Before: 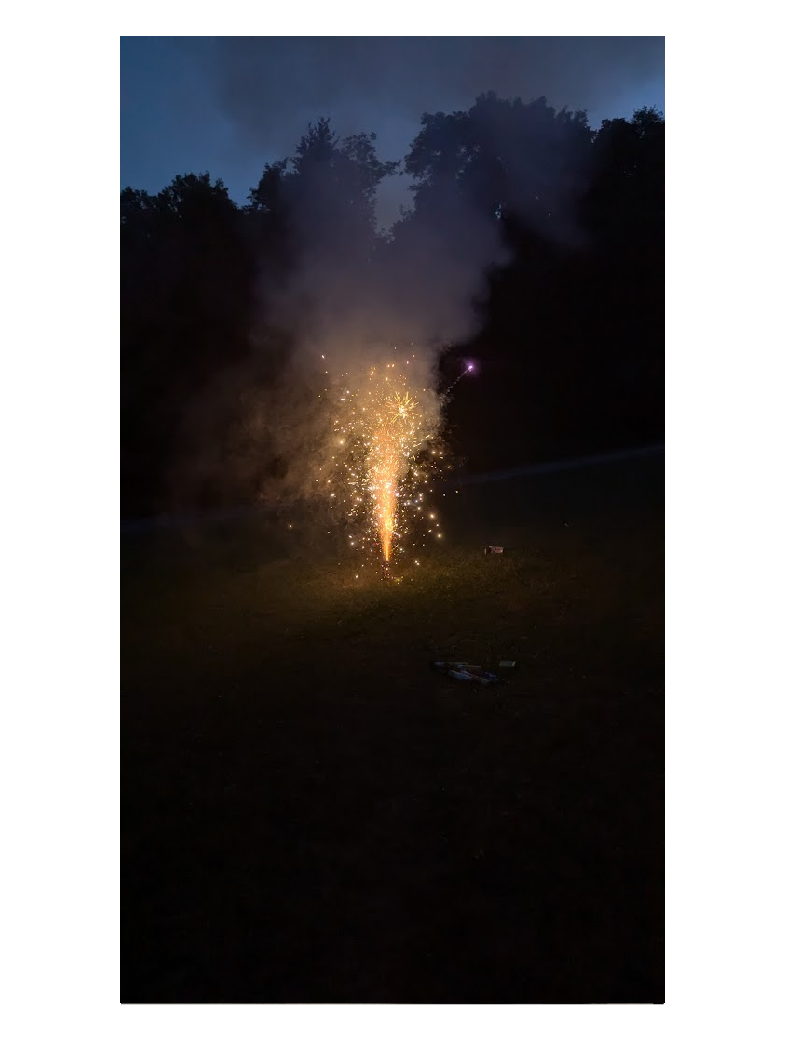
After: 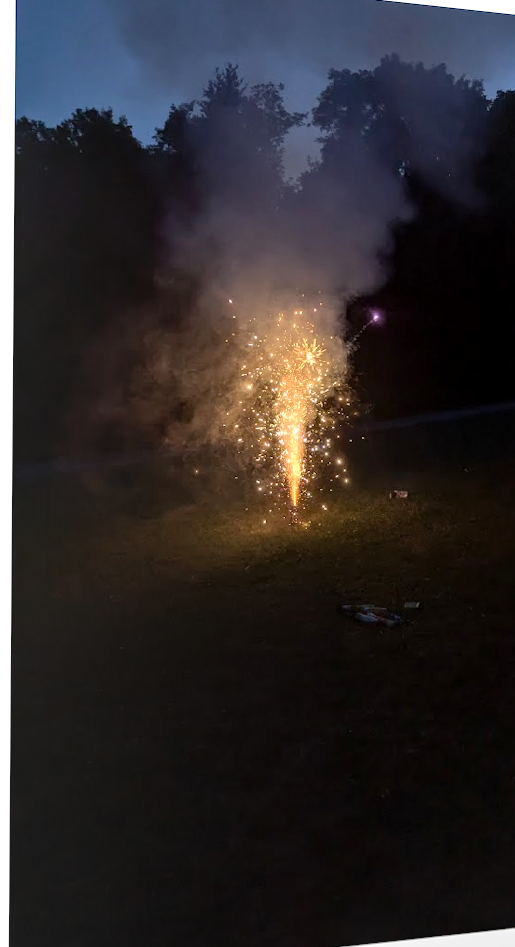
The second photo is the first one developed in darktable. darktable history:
exposure: black level correction 0.001, exposure 0.3 EV, compensate highlight preservation false
crop and rotate: left 15.546%, right 17.787%
rotate and perspective: rotation -0.013°, lens shift (vertical) -0.027, lens shift (horizontal) 0.178, crop left 0.016, crop right 0.989, crop top 0.082, crop bottom 0.918
local contrast: on, module defaults
